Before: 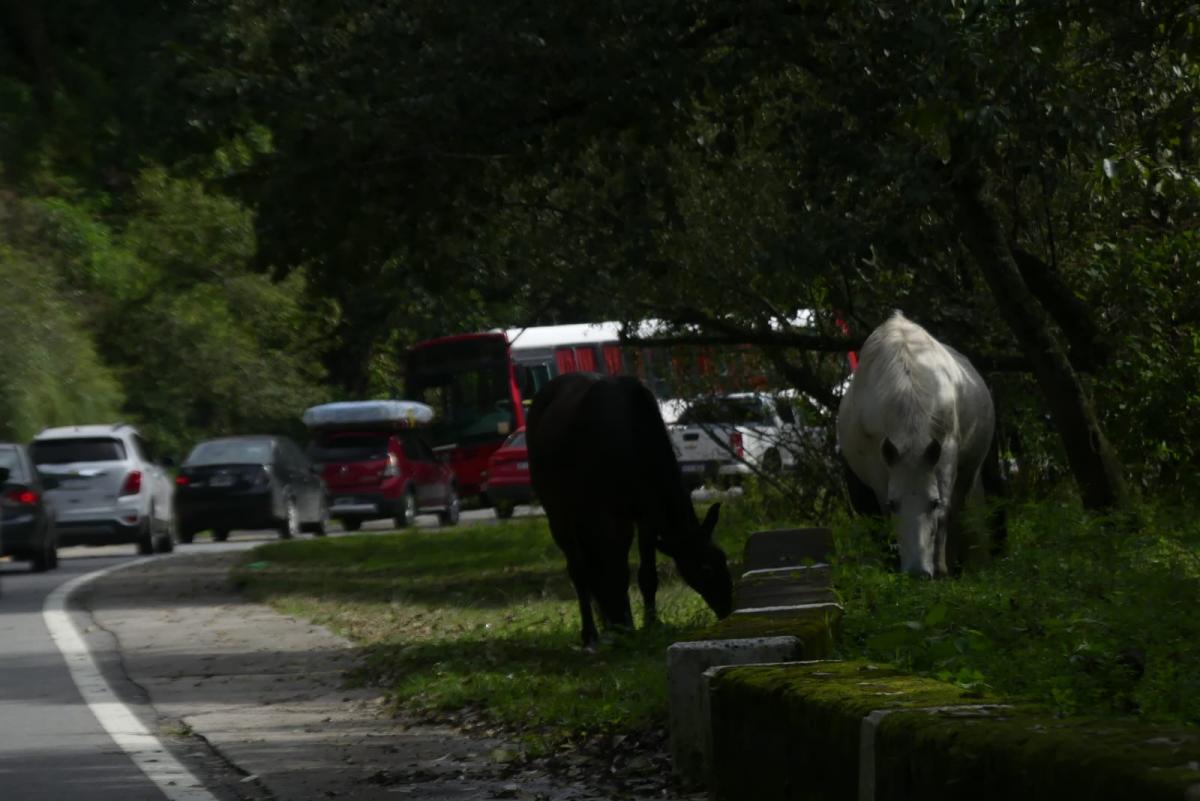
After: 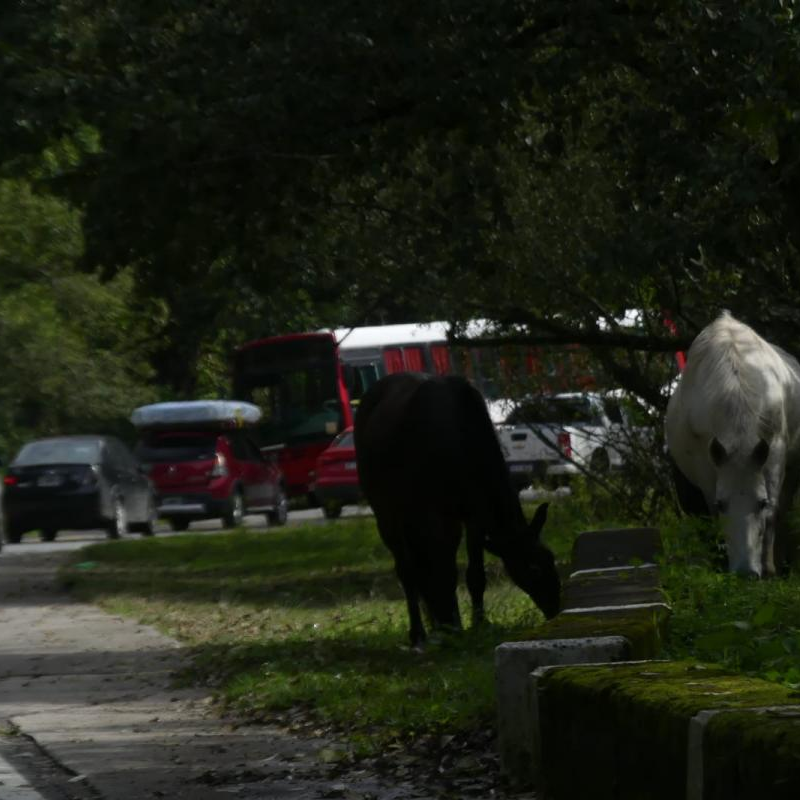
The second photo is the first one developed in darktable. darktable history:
crop and rotate: left 14.365%, right 18.944%
